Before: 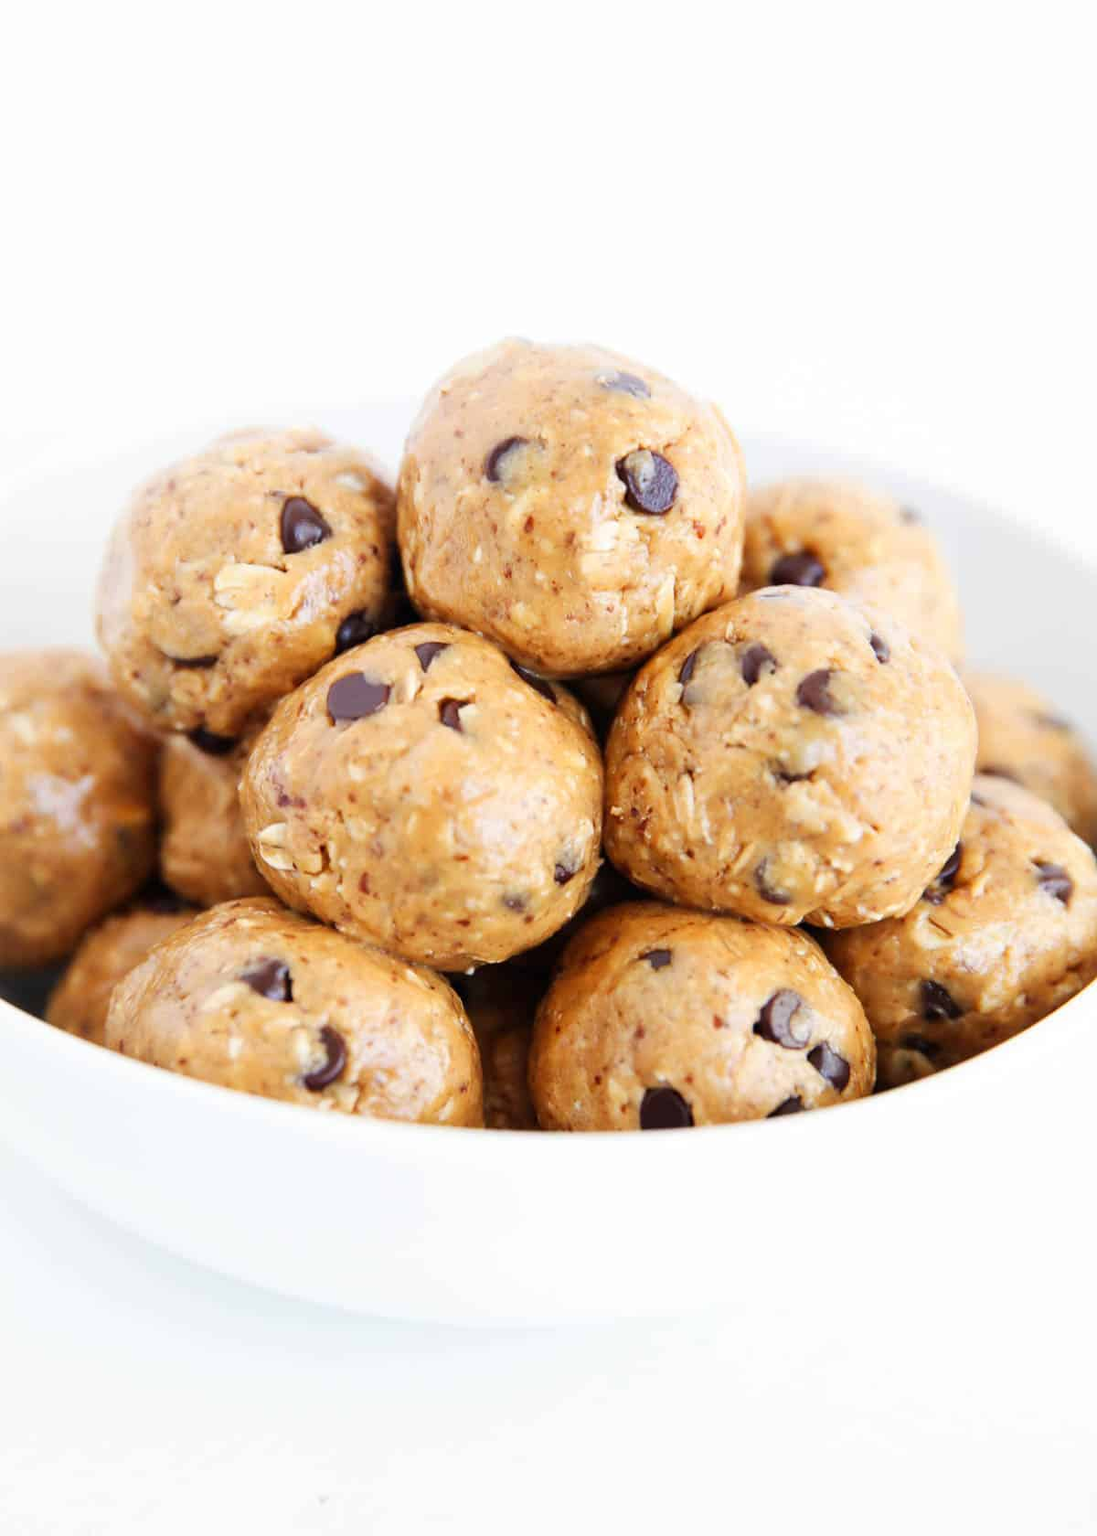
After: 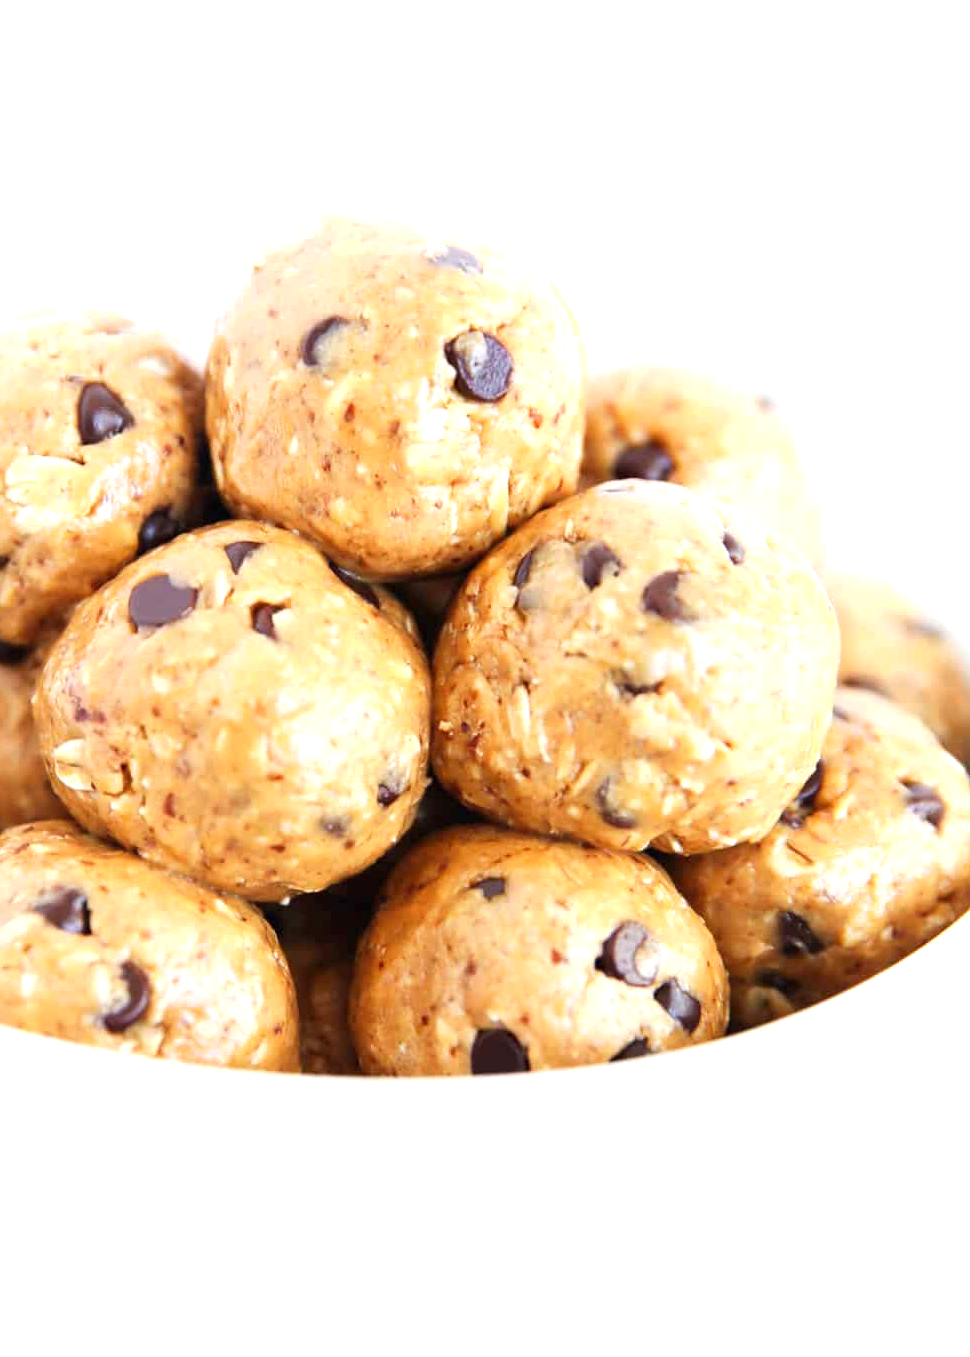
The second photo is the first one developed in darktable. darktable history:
crop: left 19.164%, top 9.615%, right 0%, bottom 9.6%
exposure: black level correction 0, exposure 0.499 EV, compensate highlight preservation false
